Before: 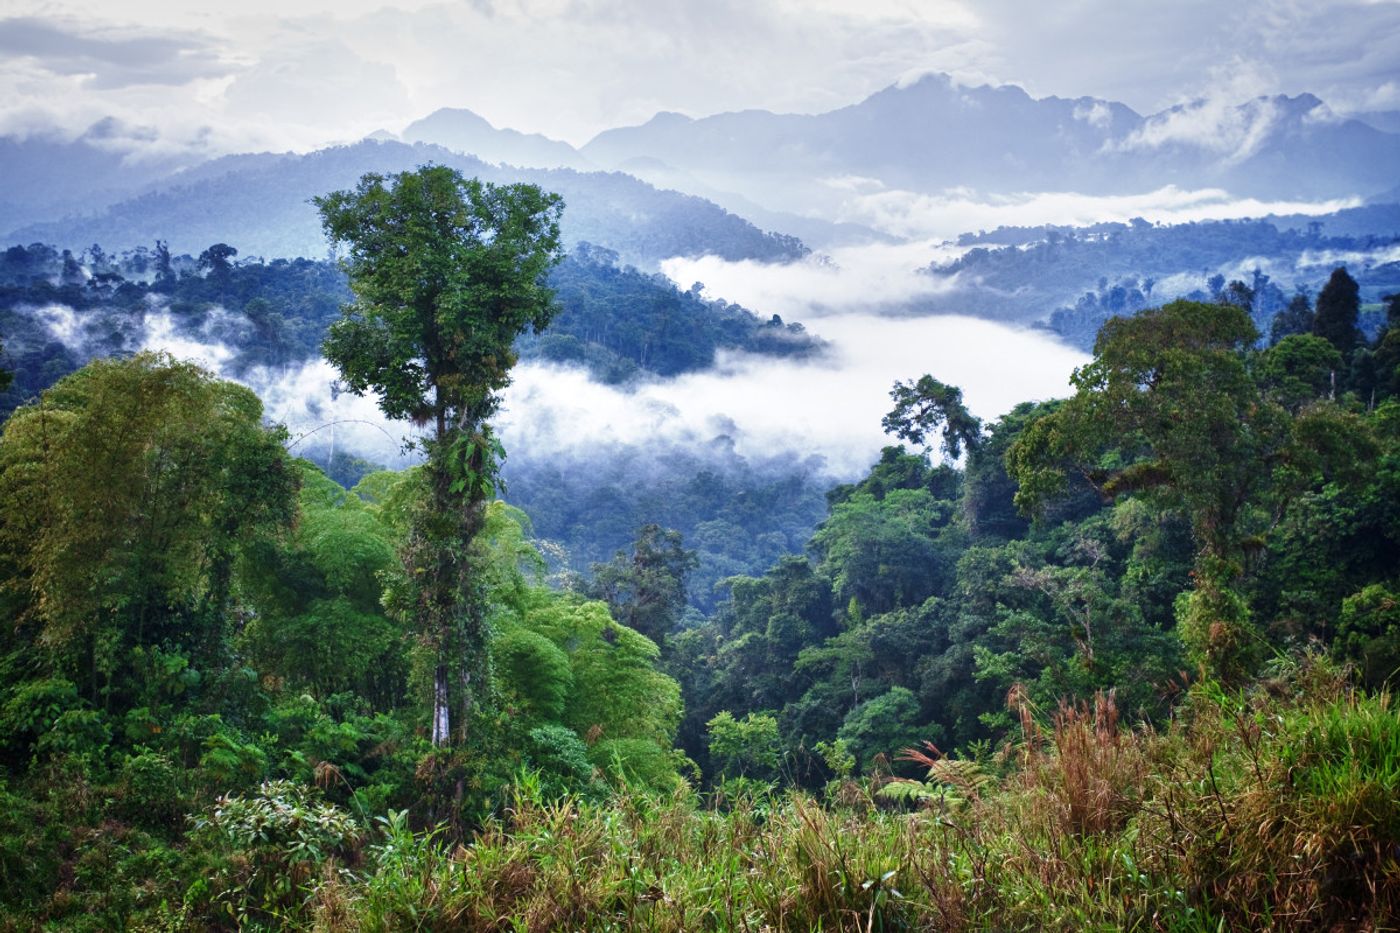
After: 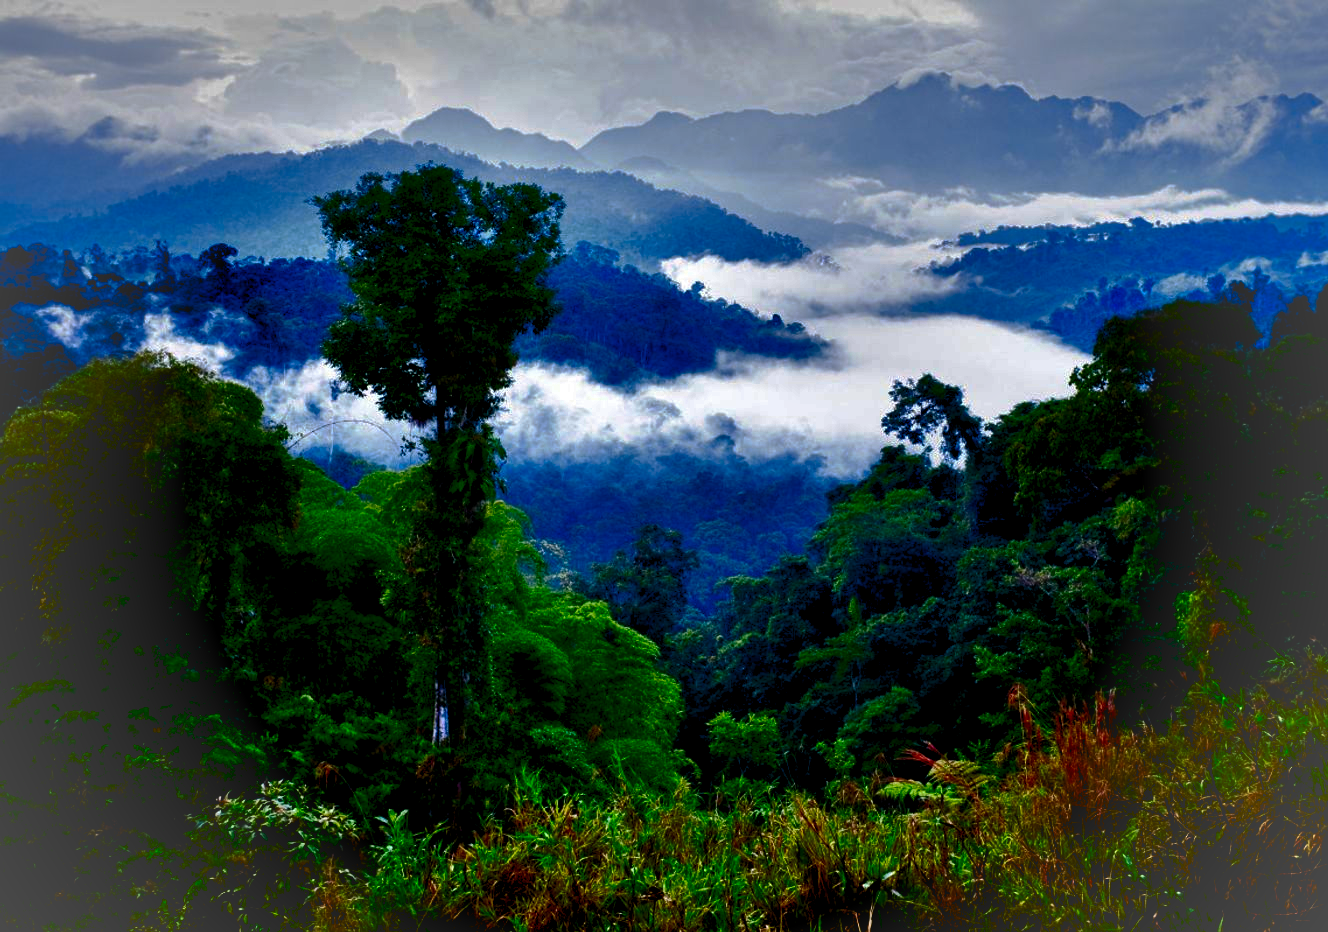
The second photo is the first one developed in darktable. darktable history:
crop and rotate: left 0%, right 5.121%
levels: levels [0.018, 0.493, 1]
shadows and highlights: shadows 35.82, highlights -35.04, soften with gaussian
base curve: curves: ch0 [(0, 0) (0.235, 0.266) (0.503, 0.496) (0.786, 0.72) (1, 1)], preserve colors none
contrast brightness saturation: brightness -0.995, saturation 0.989
vignetting: fall-off start 71.9%, brightness 0.069, saturation -0.002, unbound false
